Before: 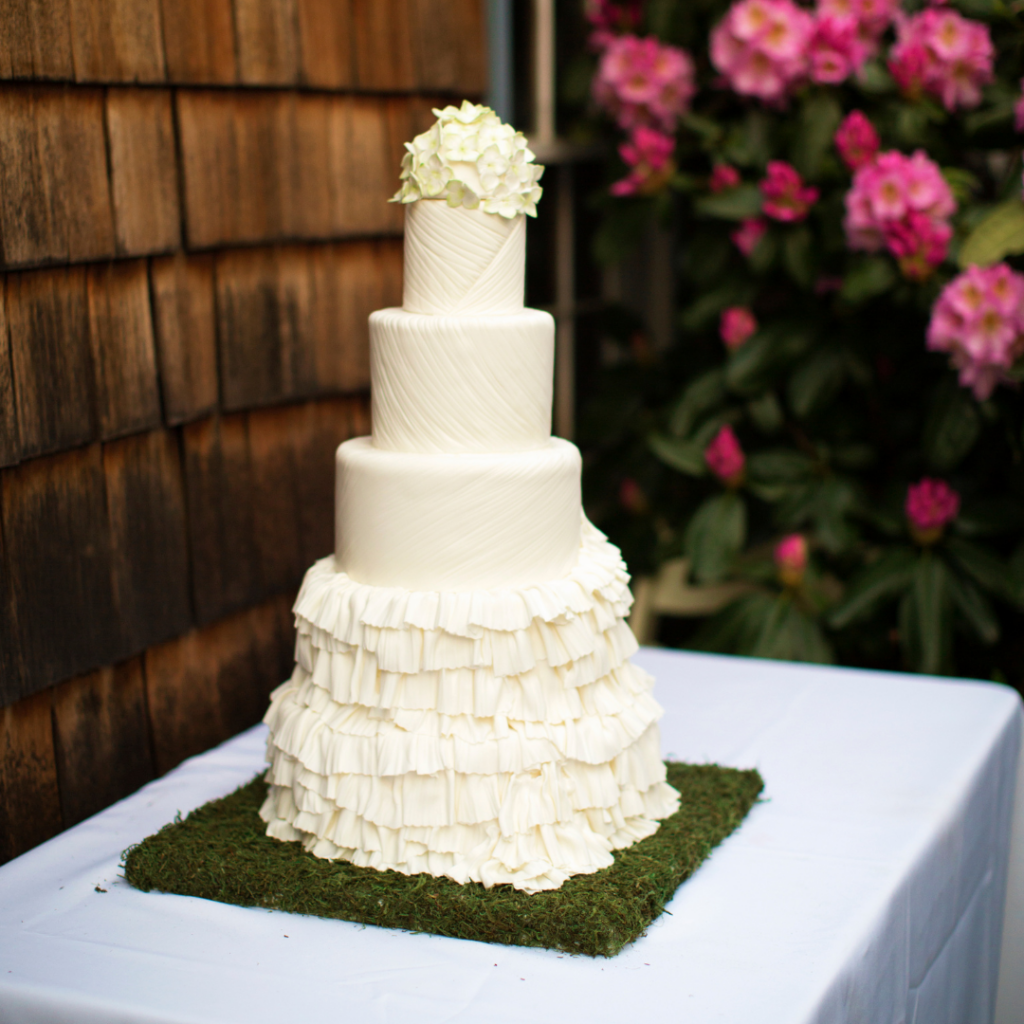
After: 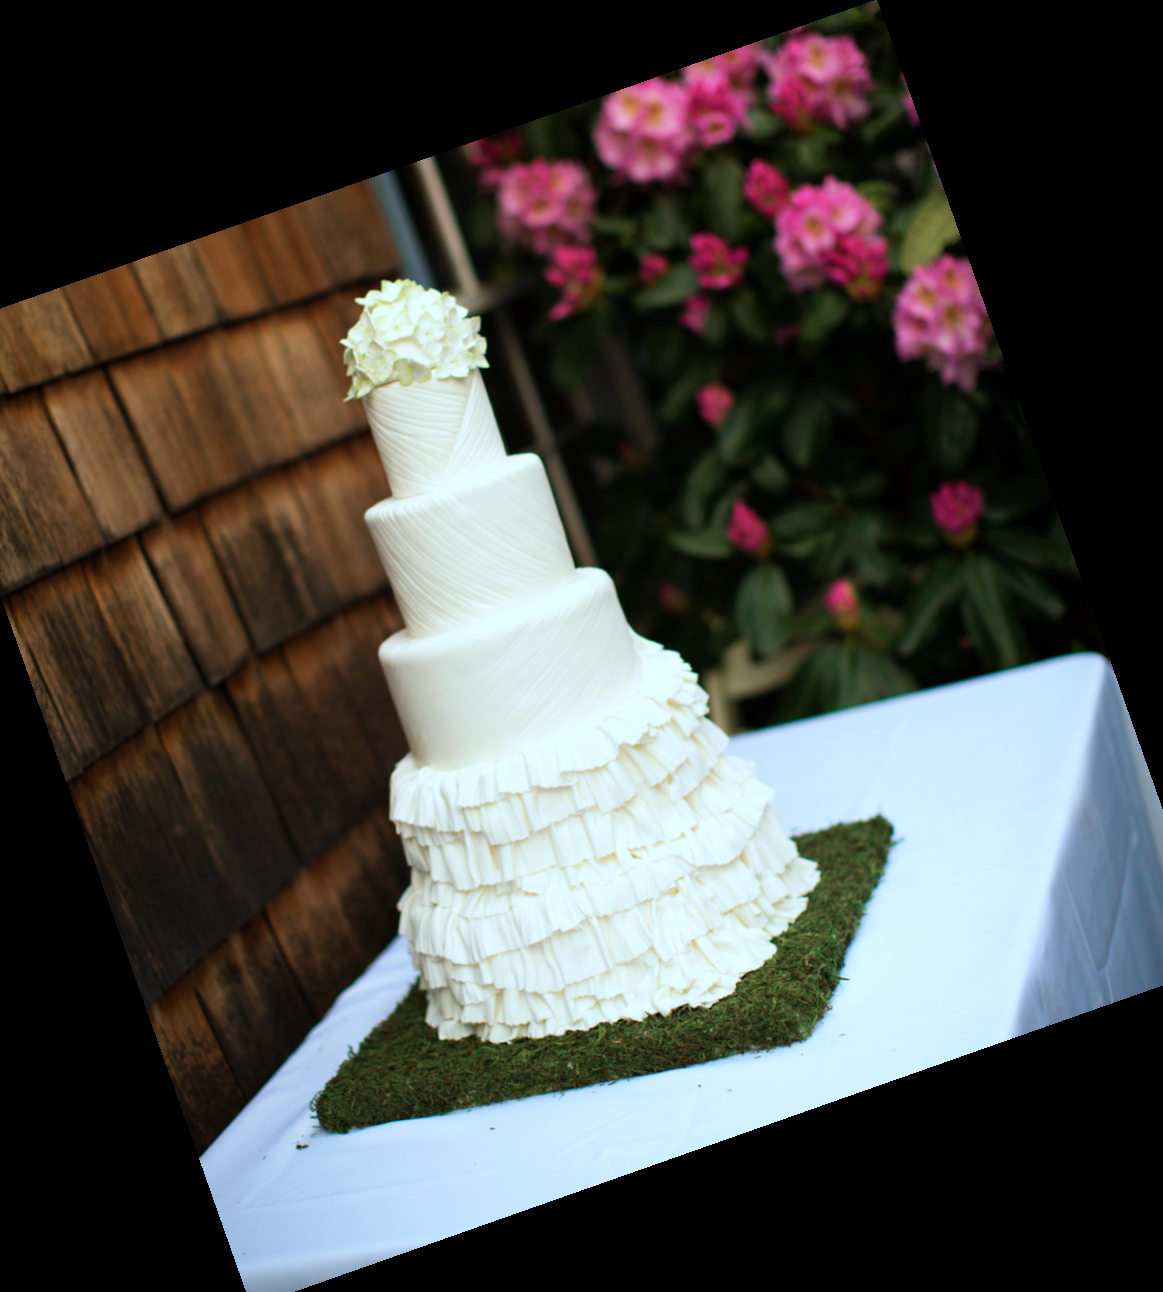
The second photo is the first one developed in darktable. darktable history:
crop and rotate: angle 19.43°, left 6.812%, right 4.125%, bottom 1.087%
color calibration: illuminant F (fluorescent), F source F9 (Cool White Deluxe 4150 K) – high CRI, x 0.374, y 0.373, temperature 4158.34 K
